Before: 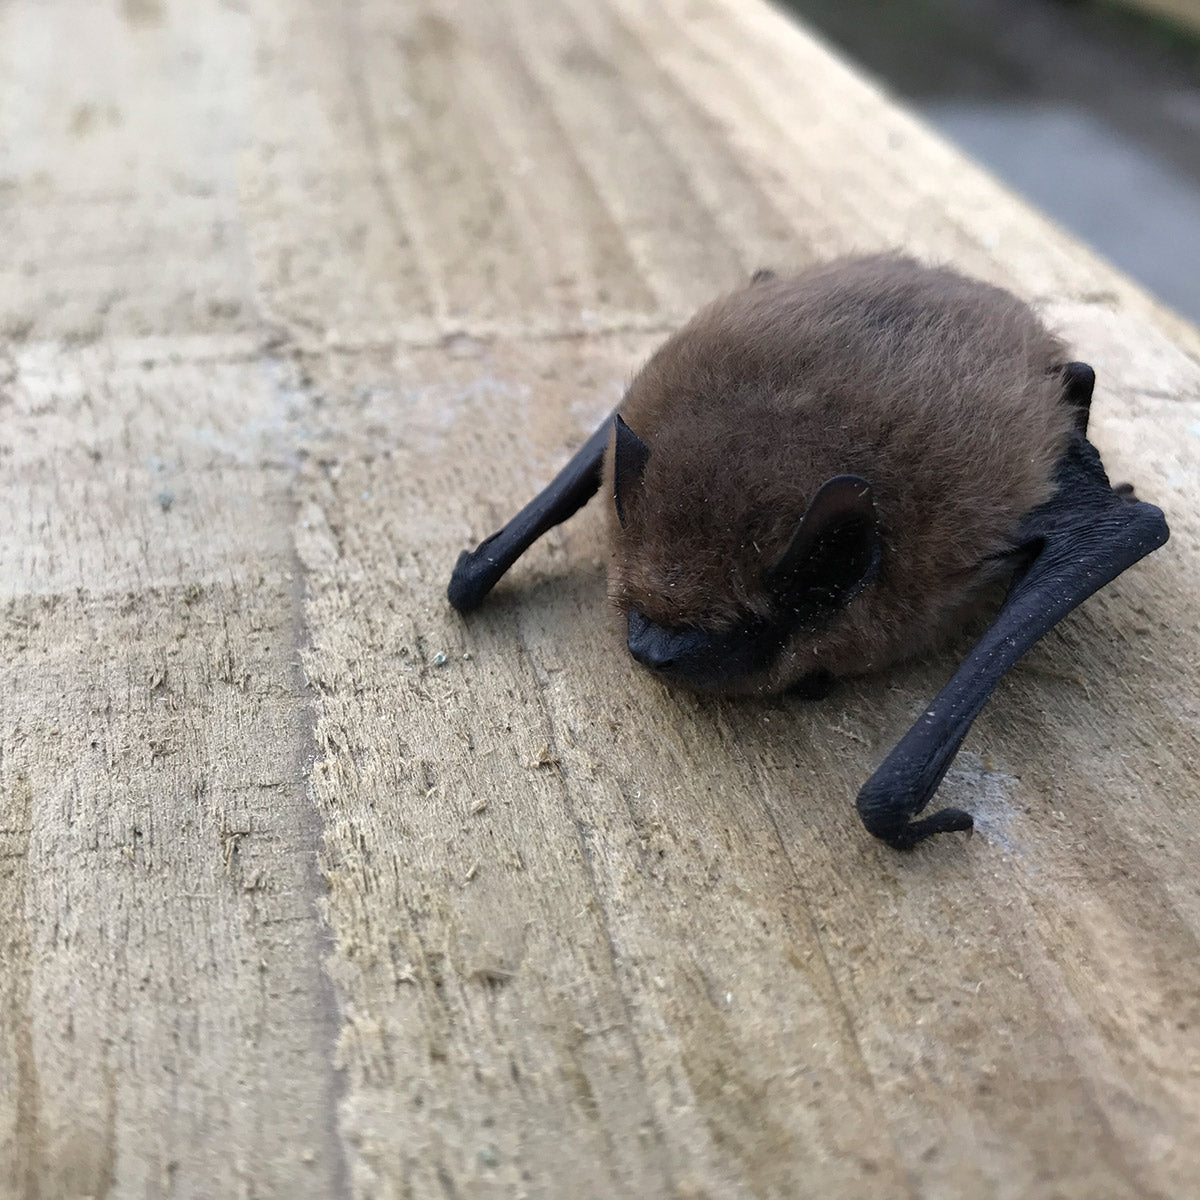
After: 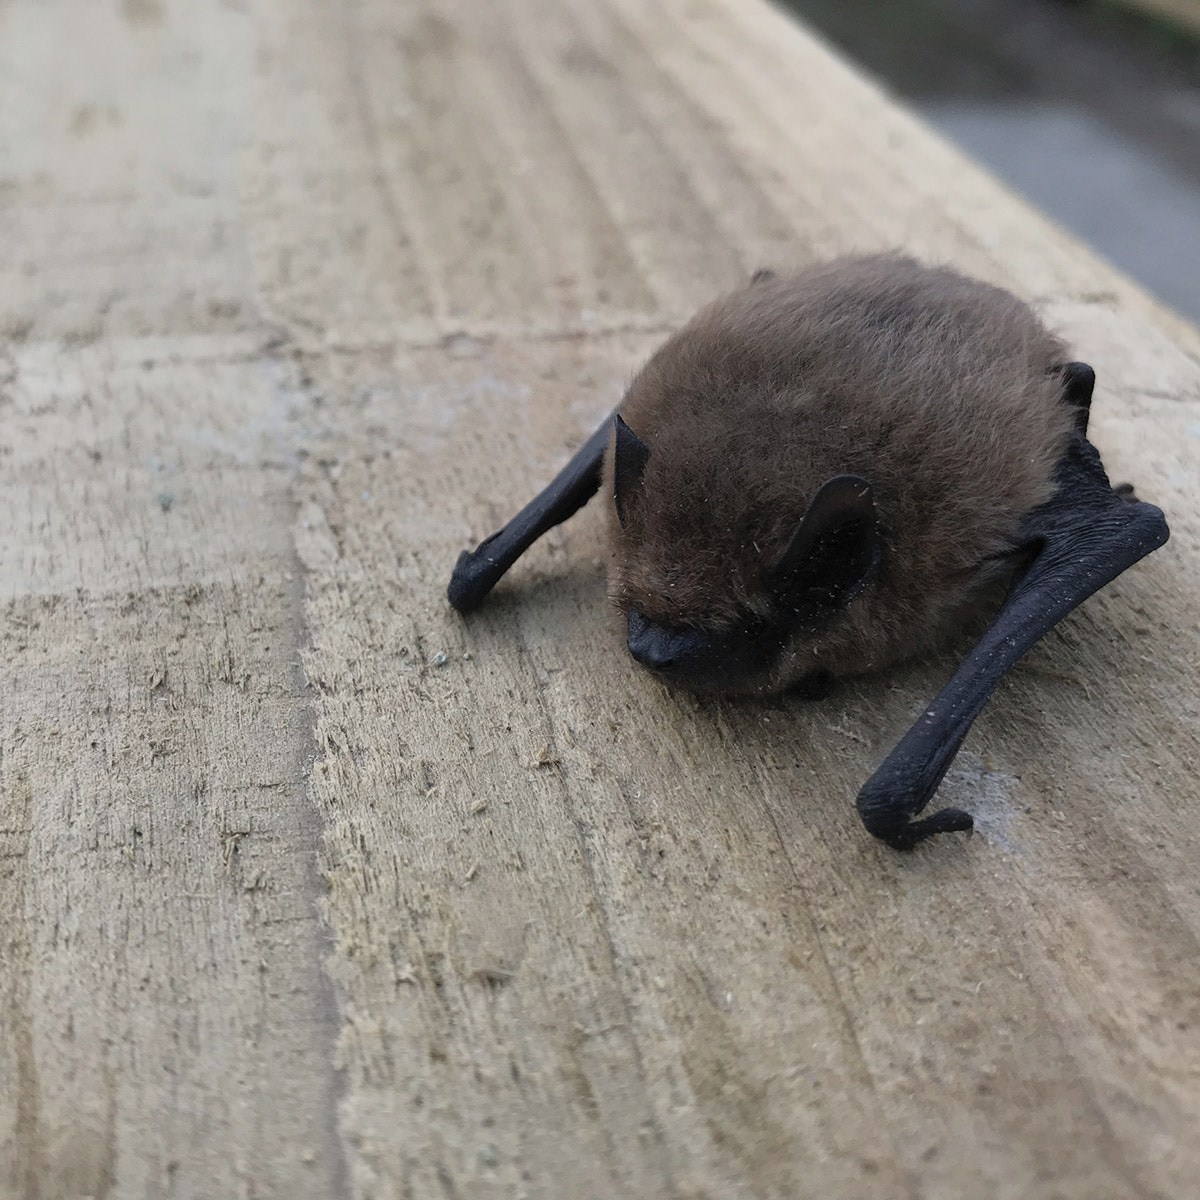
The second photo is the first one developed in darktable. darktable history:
exposure: exposure -1 EV, compensate highlight preservation false
contrast brightness saturation: contrast 0.14, brightness 0.21
